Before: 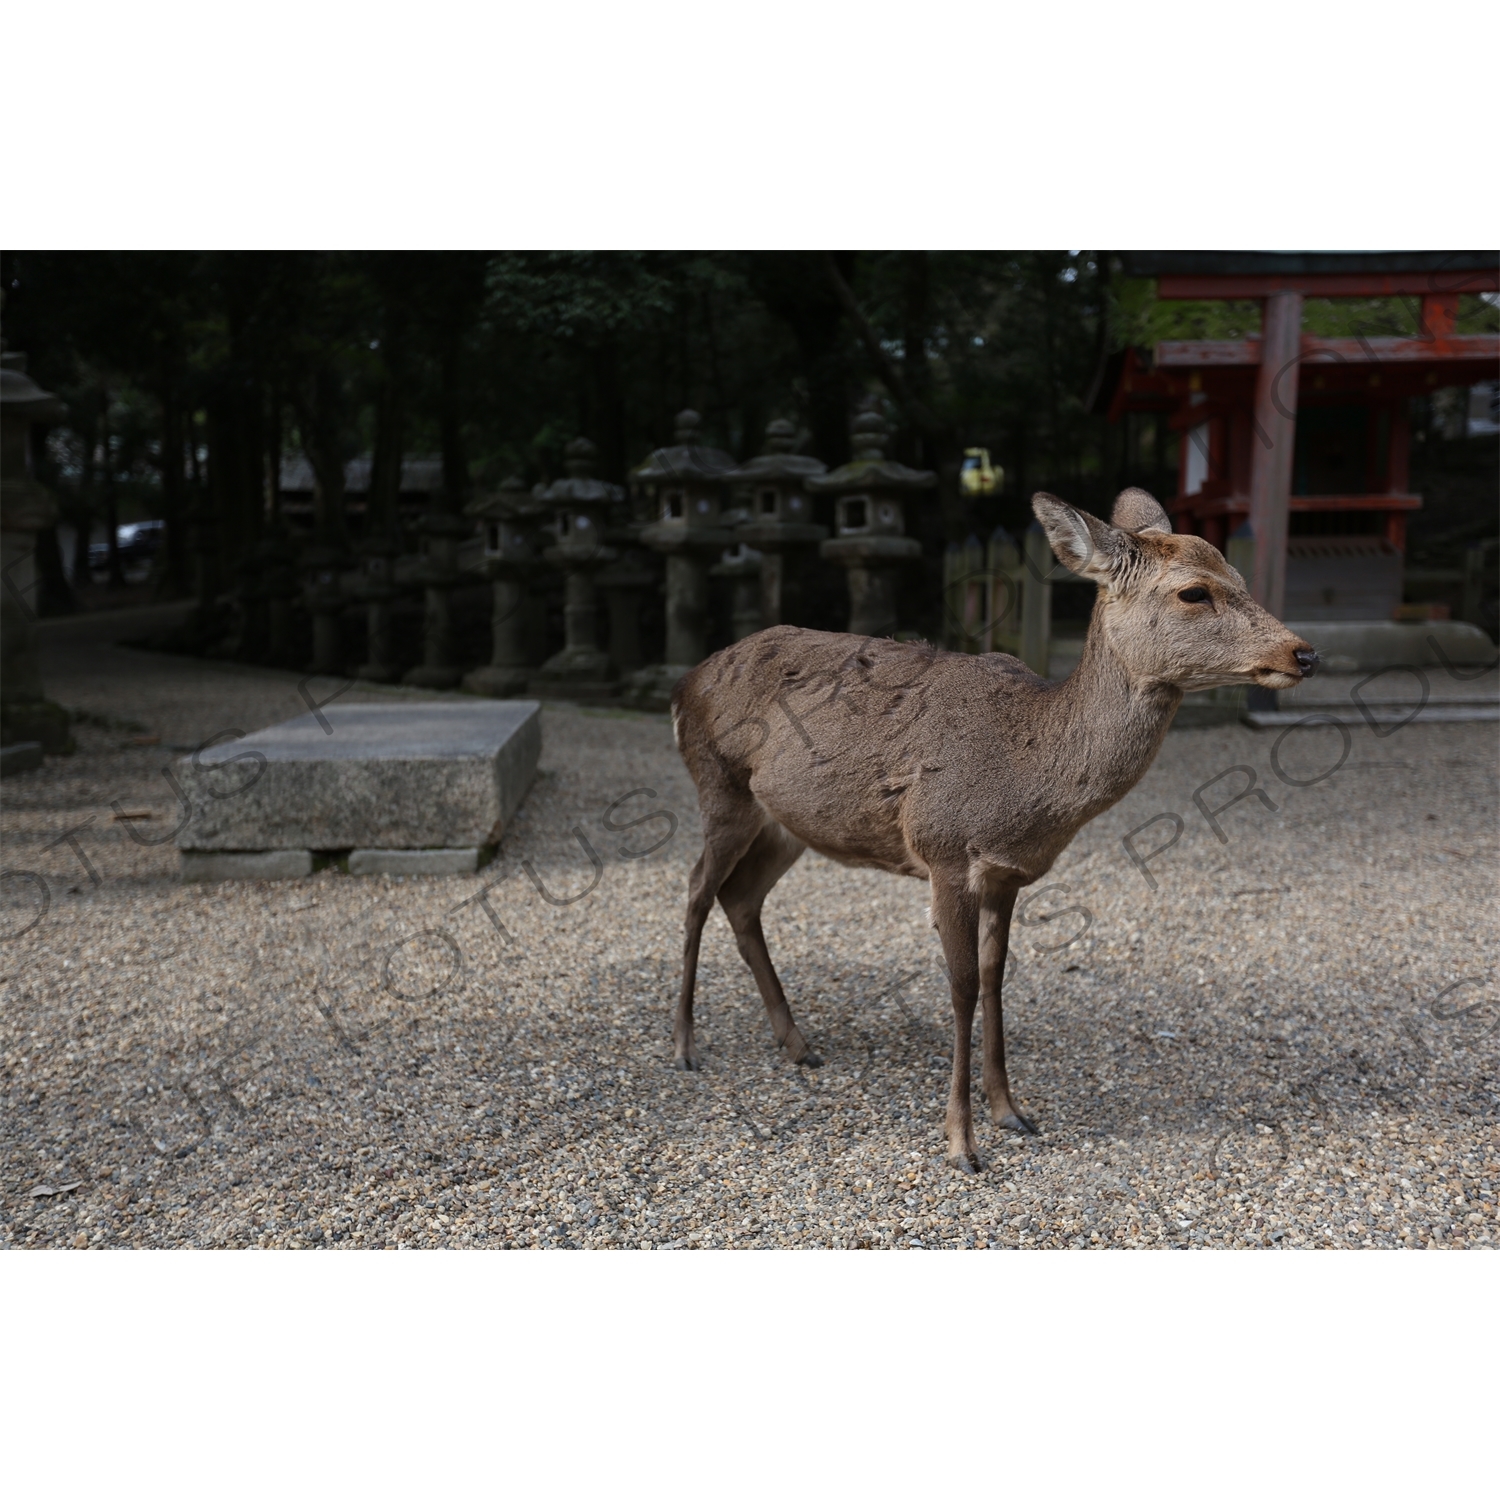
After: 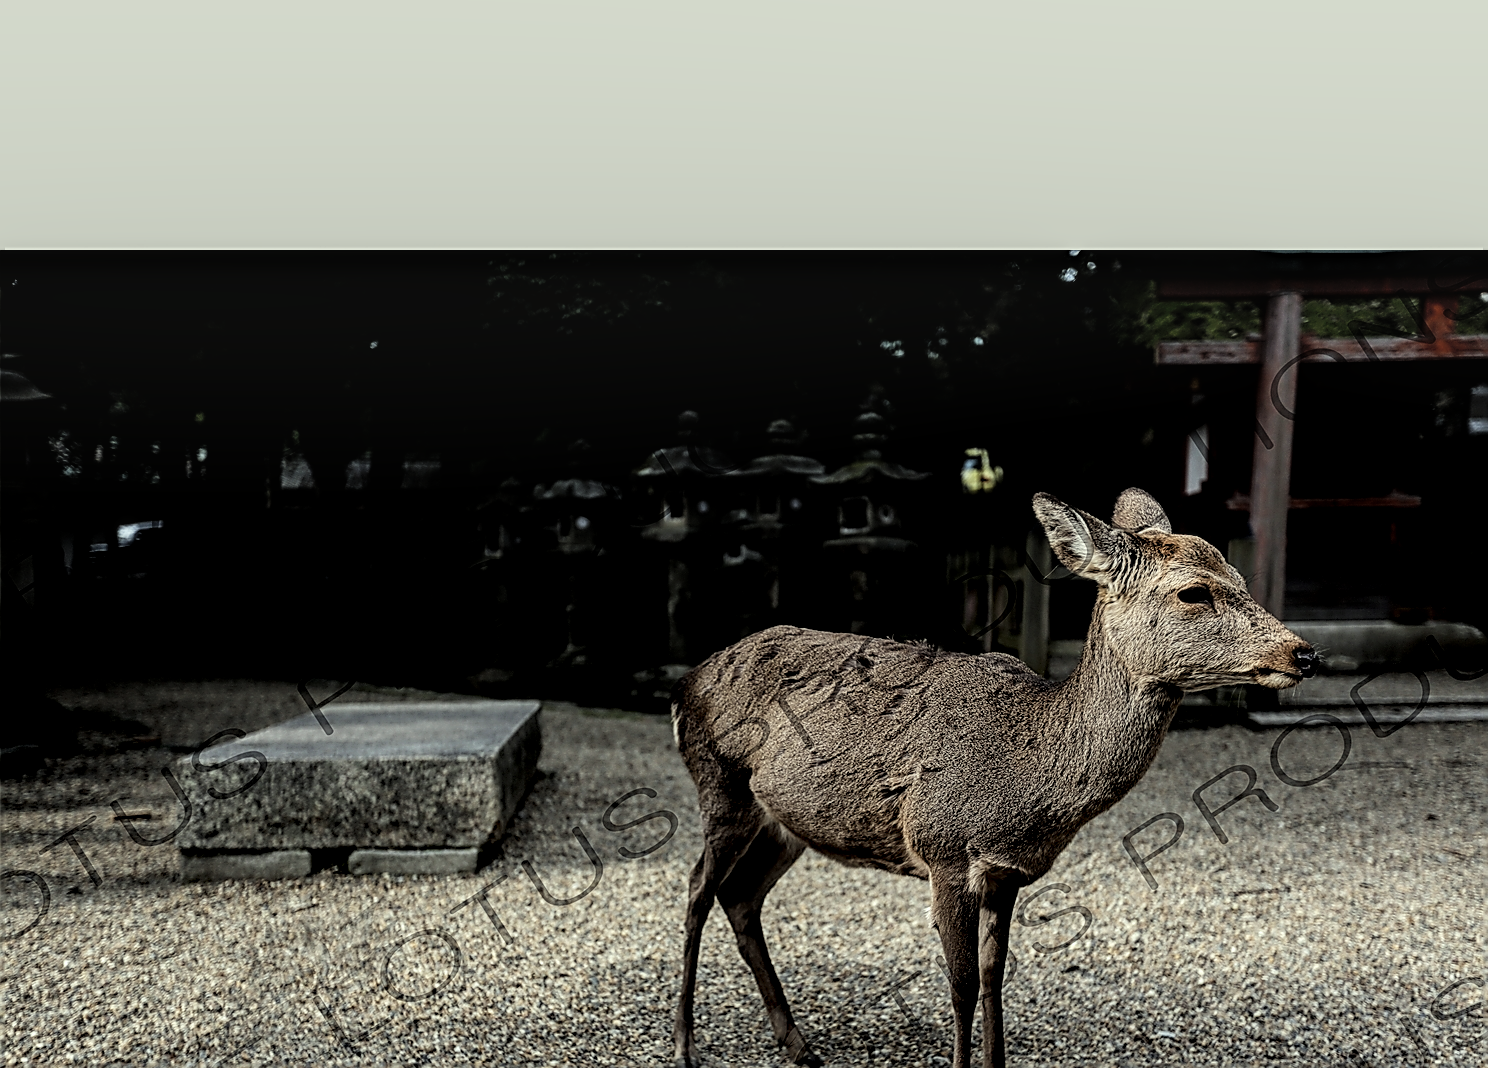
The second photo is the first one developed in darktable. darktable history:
sharpen: radius 1.64, amount 1.303
local contrast: detail 161%
tone equalizer: on, module defaults
crop: right 0%, bottom 28.733%
color correction: highlights a* -4.34, highlights b* 6.95
exposure: compensate highlight preservation false
filmic rgb: black relative exposure -5.12 EV, white relative exposure 3.96 EV, hardness 2.9, contrast 1.297, highlights saturation mix -28.68%
